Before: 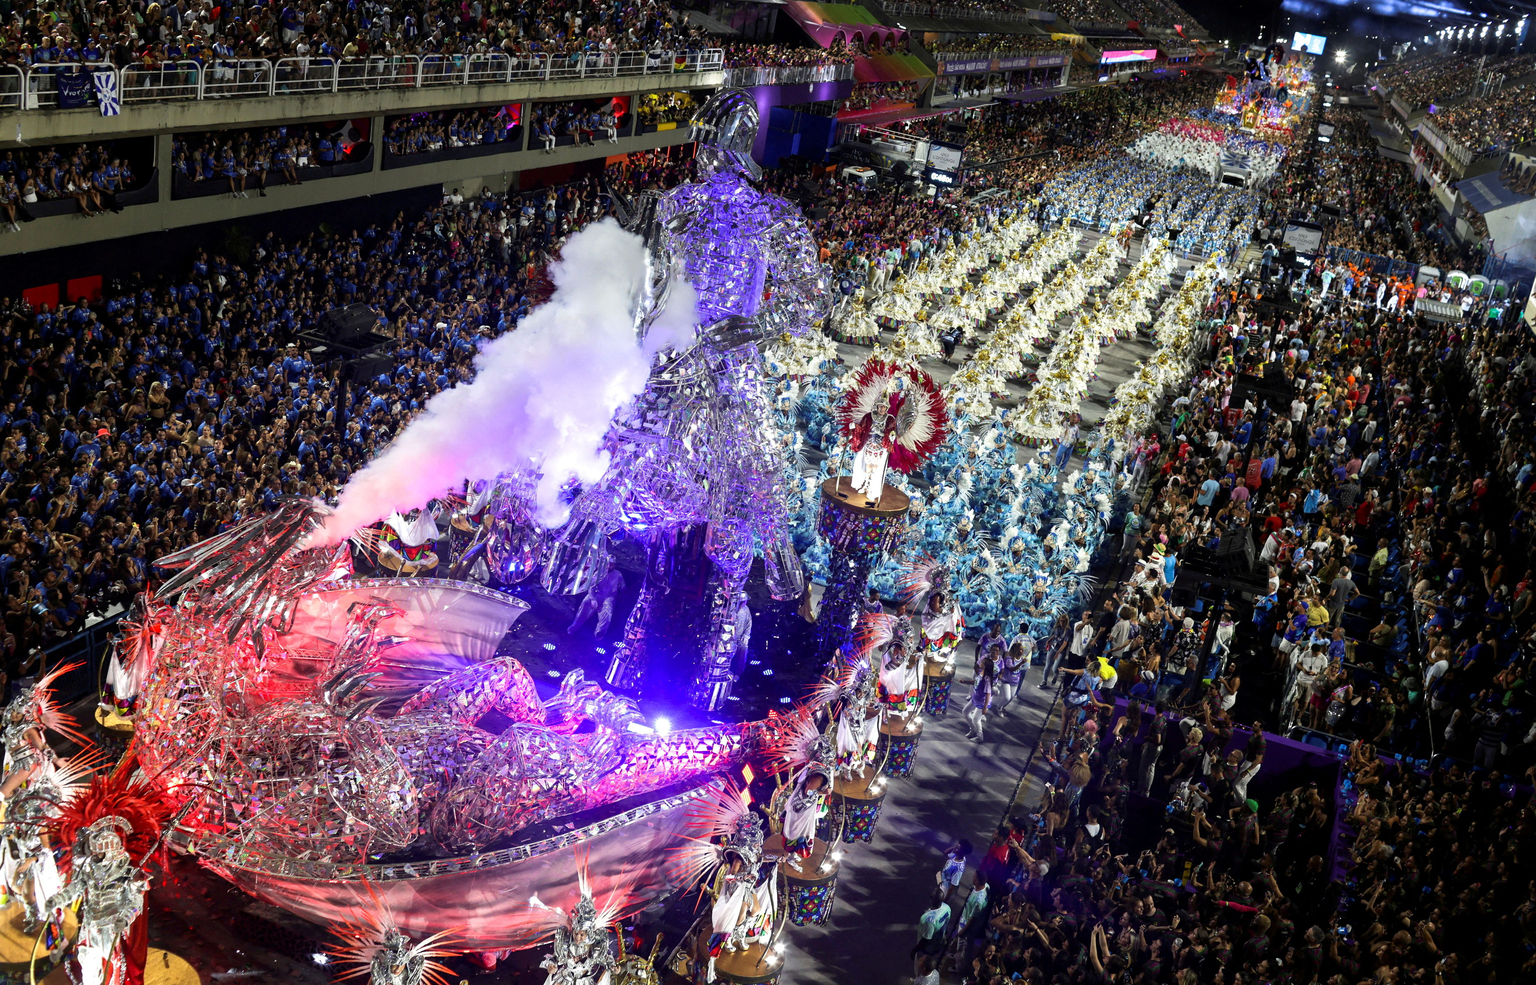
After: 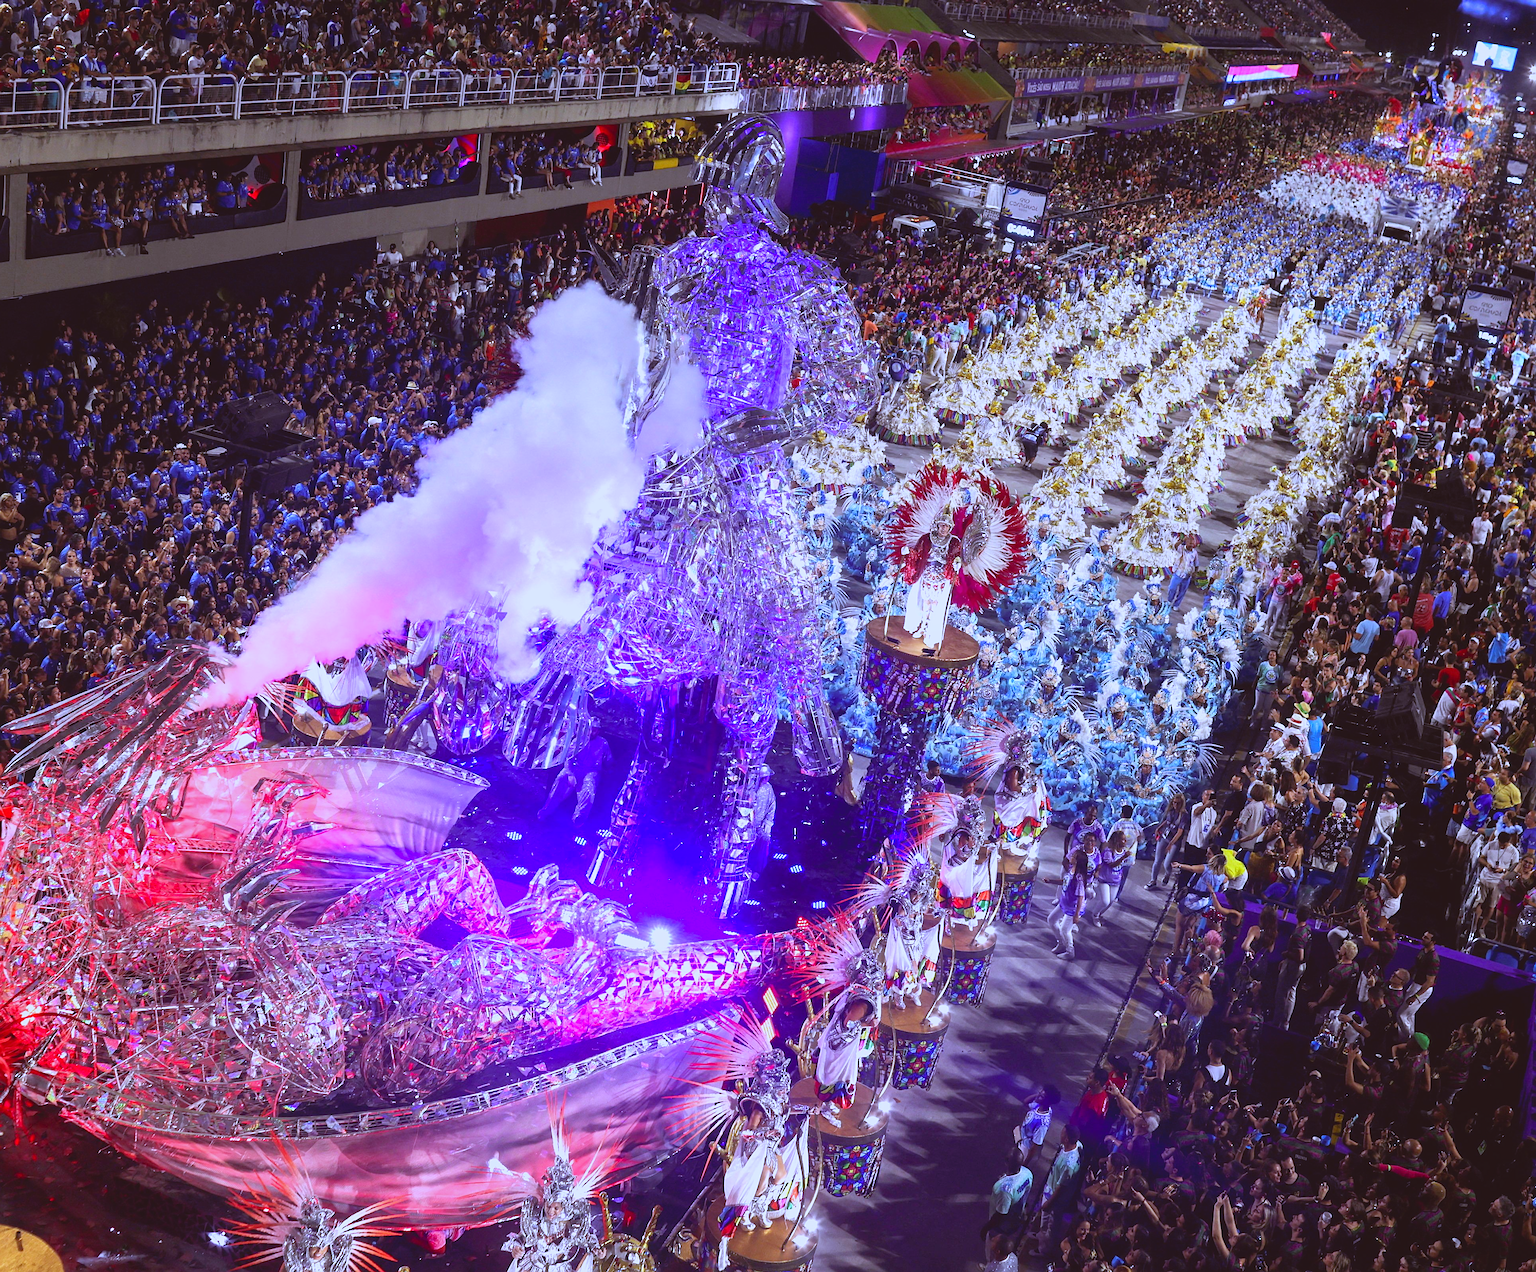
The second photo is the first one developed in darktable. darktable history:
color calibration: illuminant custom, x 0.363, y 0.385, temperature 4528.03 K
rgb levels: mode RGB, independent channels, levels [[0, 0.474, 1], [0, 0.5, 1], [0, 0.5, 1]]
crop: left 9.88%, right 12.664%
sharpen: on, module defaults
bloom: size 9%, threshold 100%, strength 7%
lowpass: radius 0.1, contrast 0.85, saturation 1.1, unbound 0
white balance: red 0.948, green 1.02, blue 1.176
